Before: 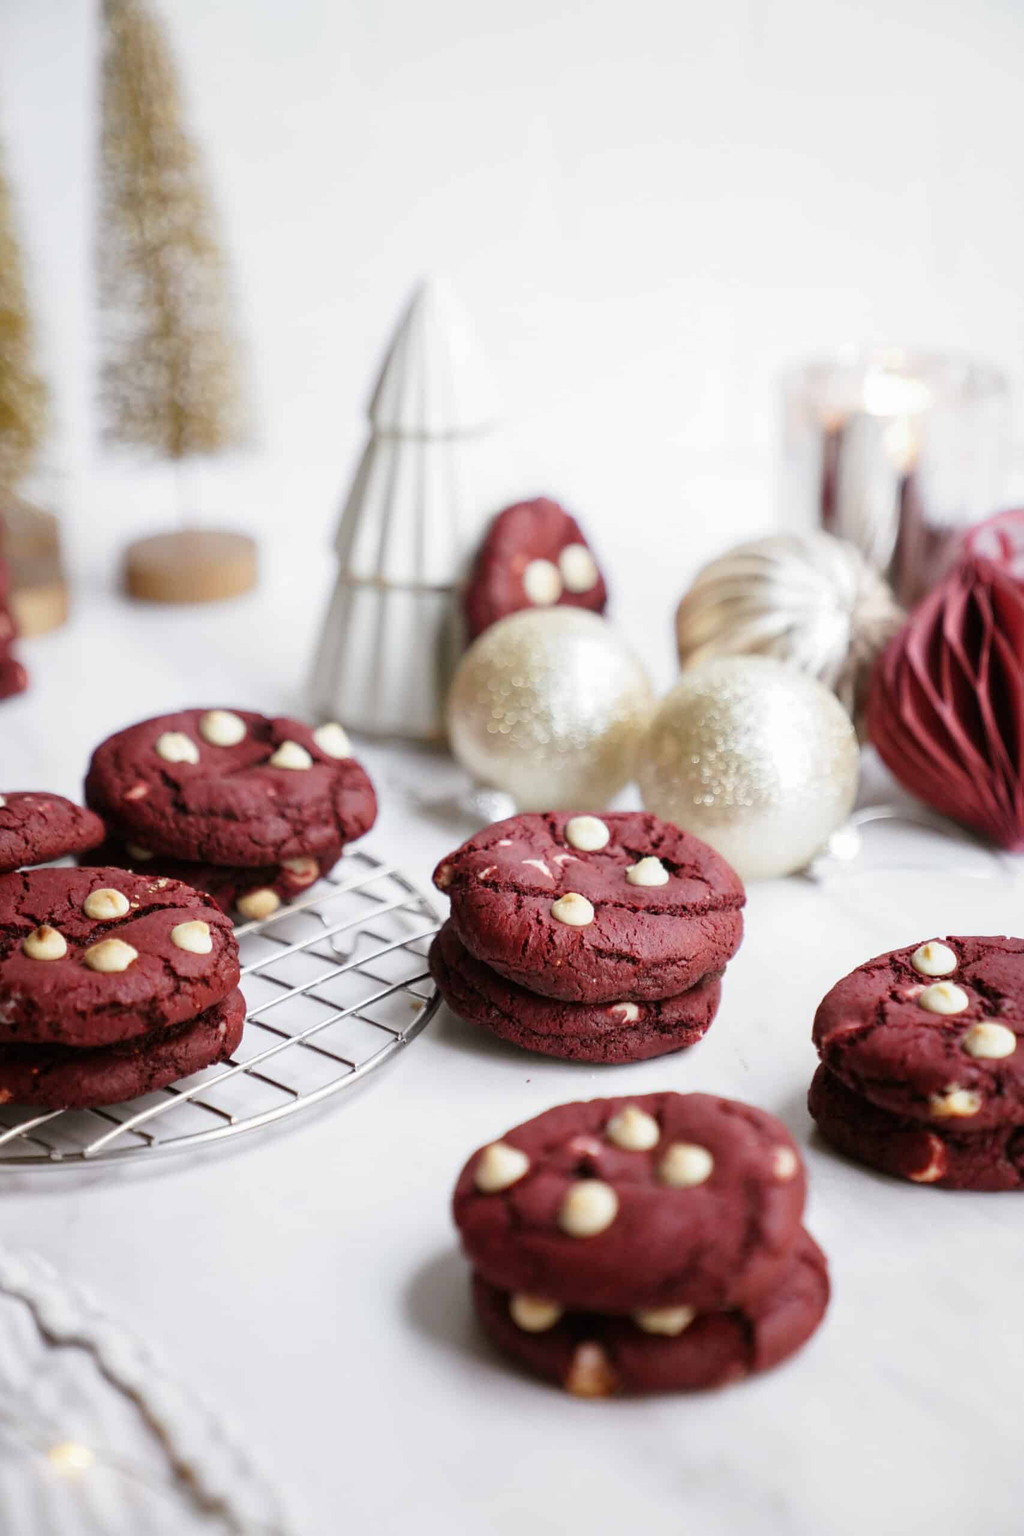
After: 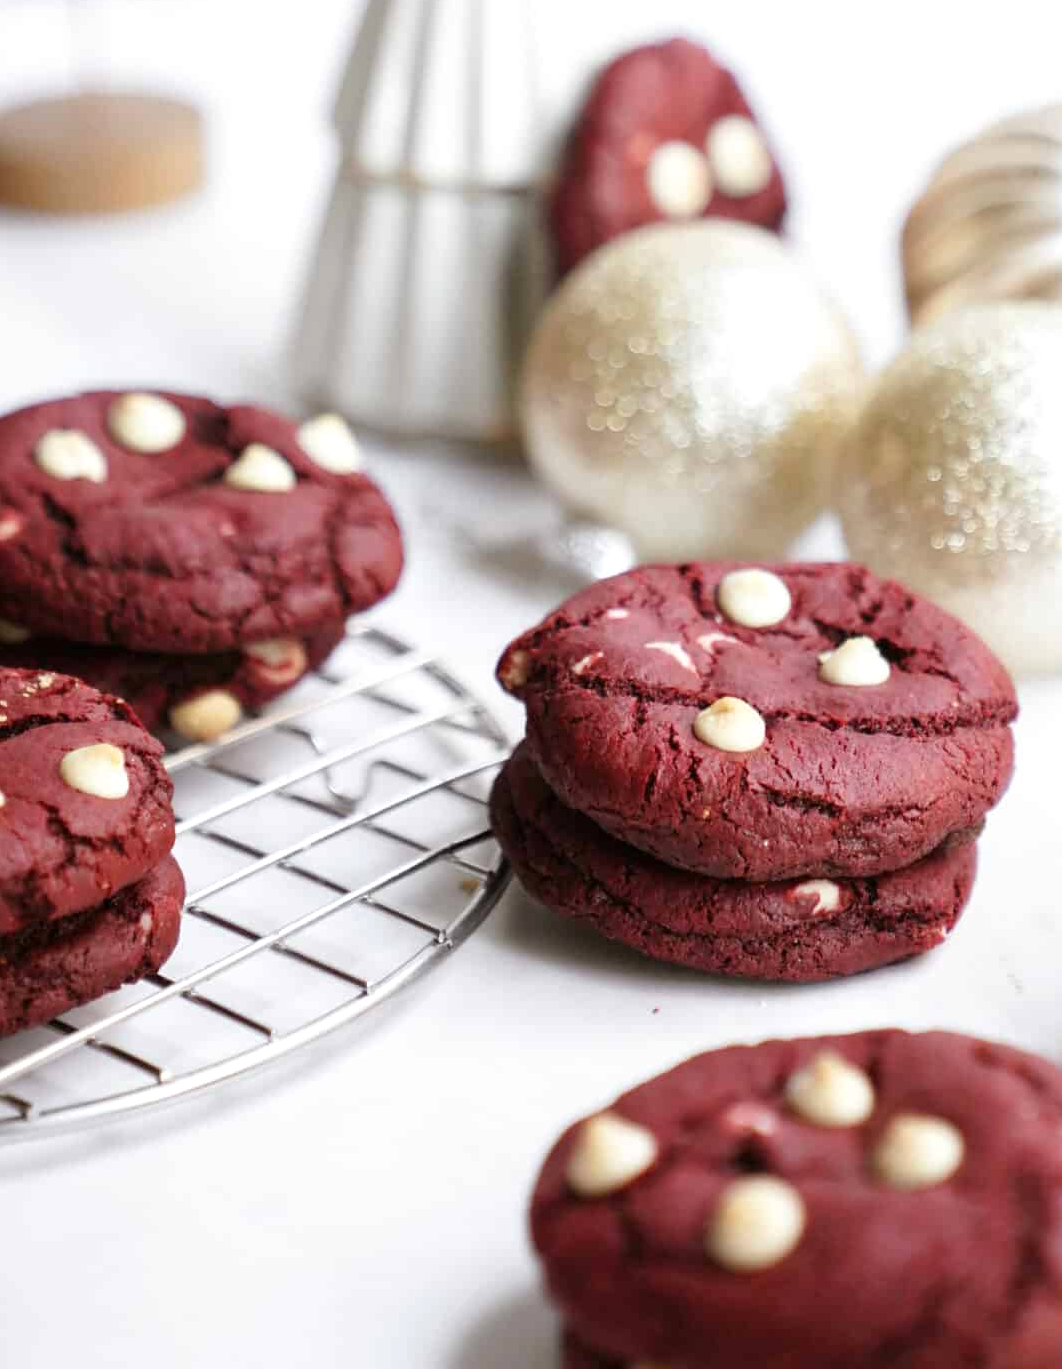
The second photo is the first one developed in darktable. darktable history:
exposure: exposure 0.204 EV, compensate exposure bias true, compensate highlight preservation false
crop: left 13.22%, top 30.917%, right 24.556%, bottom 15.575%
